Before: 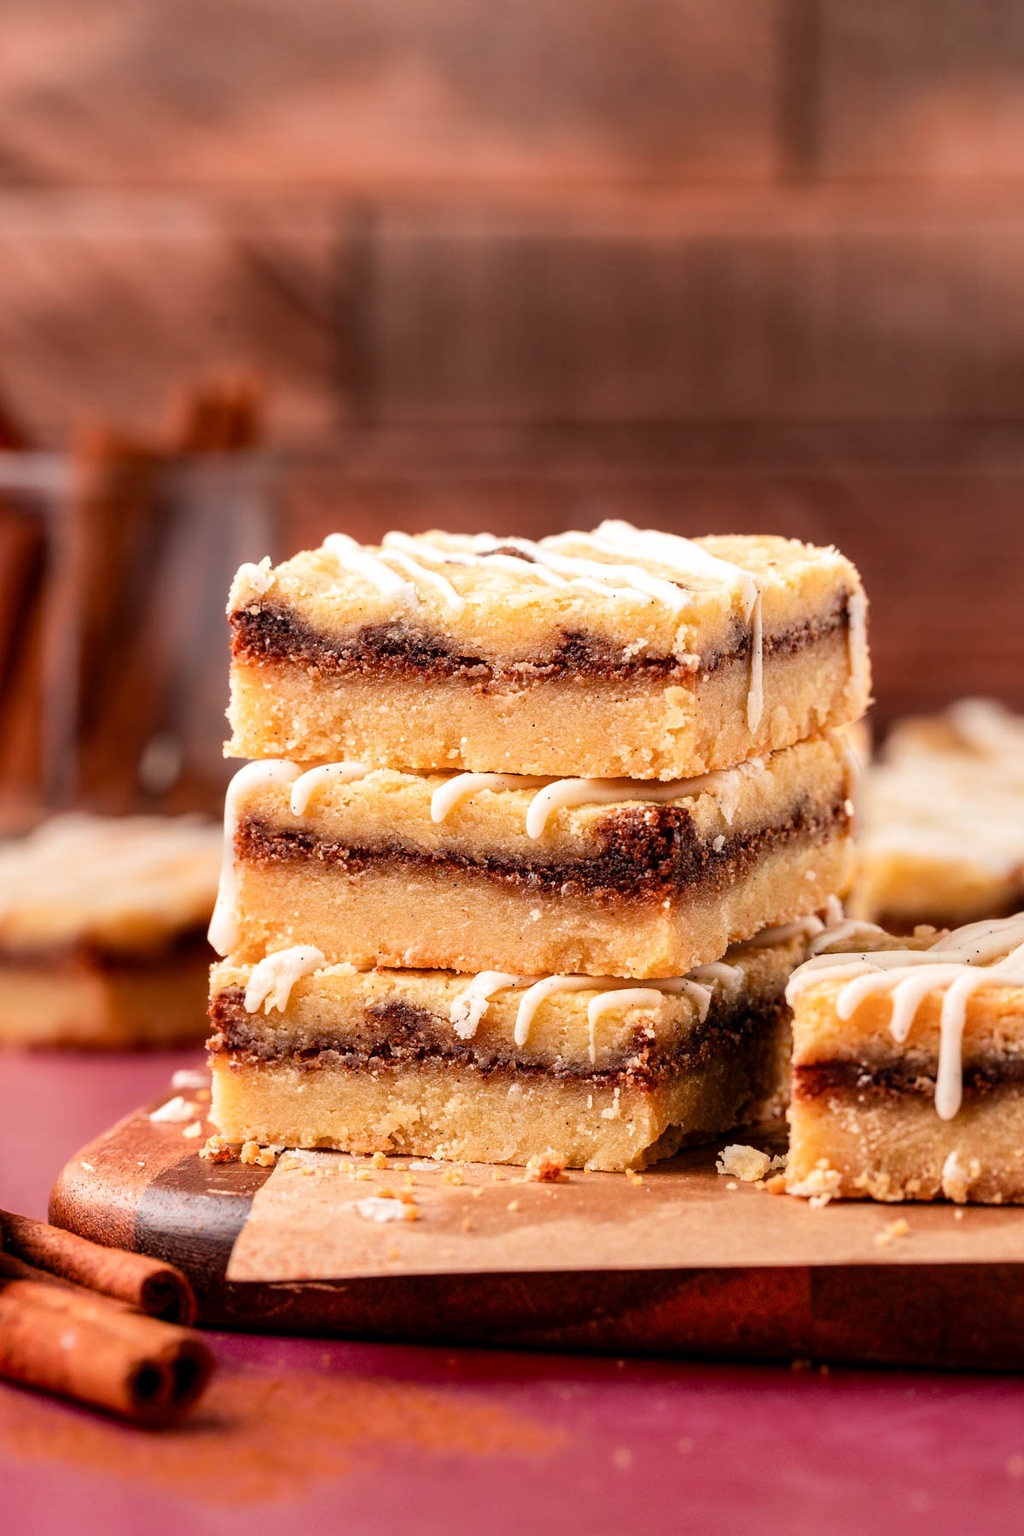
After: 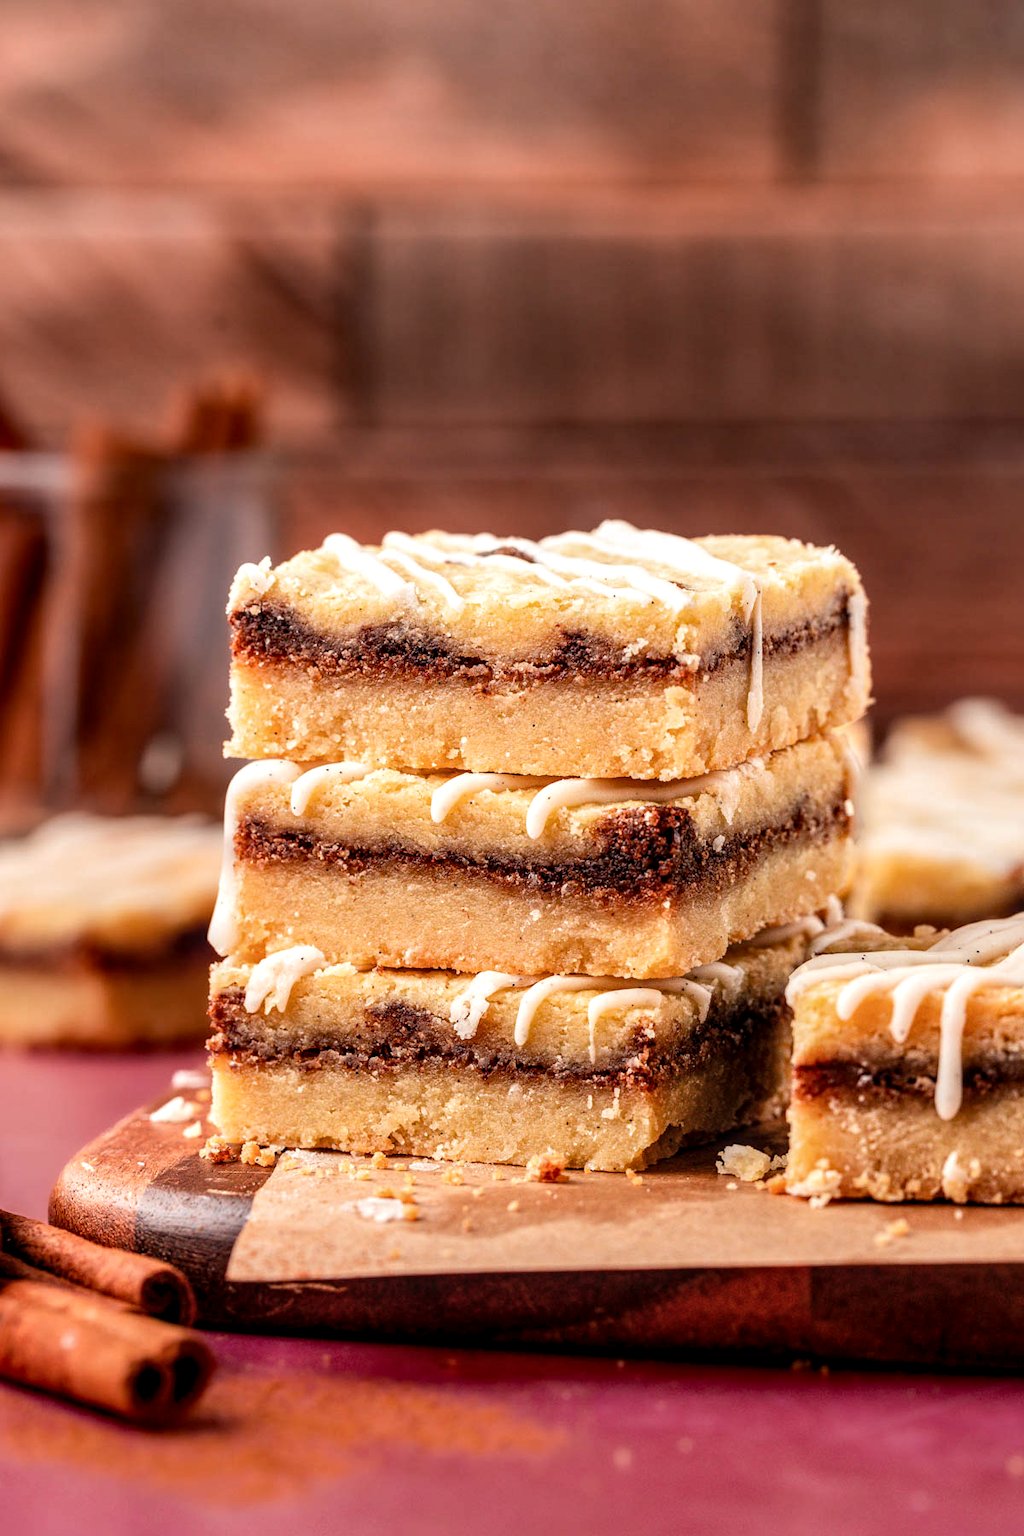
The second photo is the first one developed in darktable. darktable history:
contrast brightness saturation: saturation -0.031
local contrast: detail 130%
